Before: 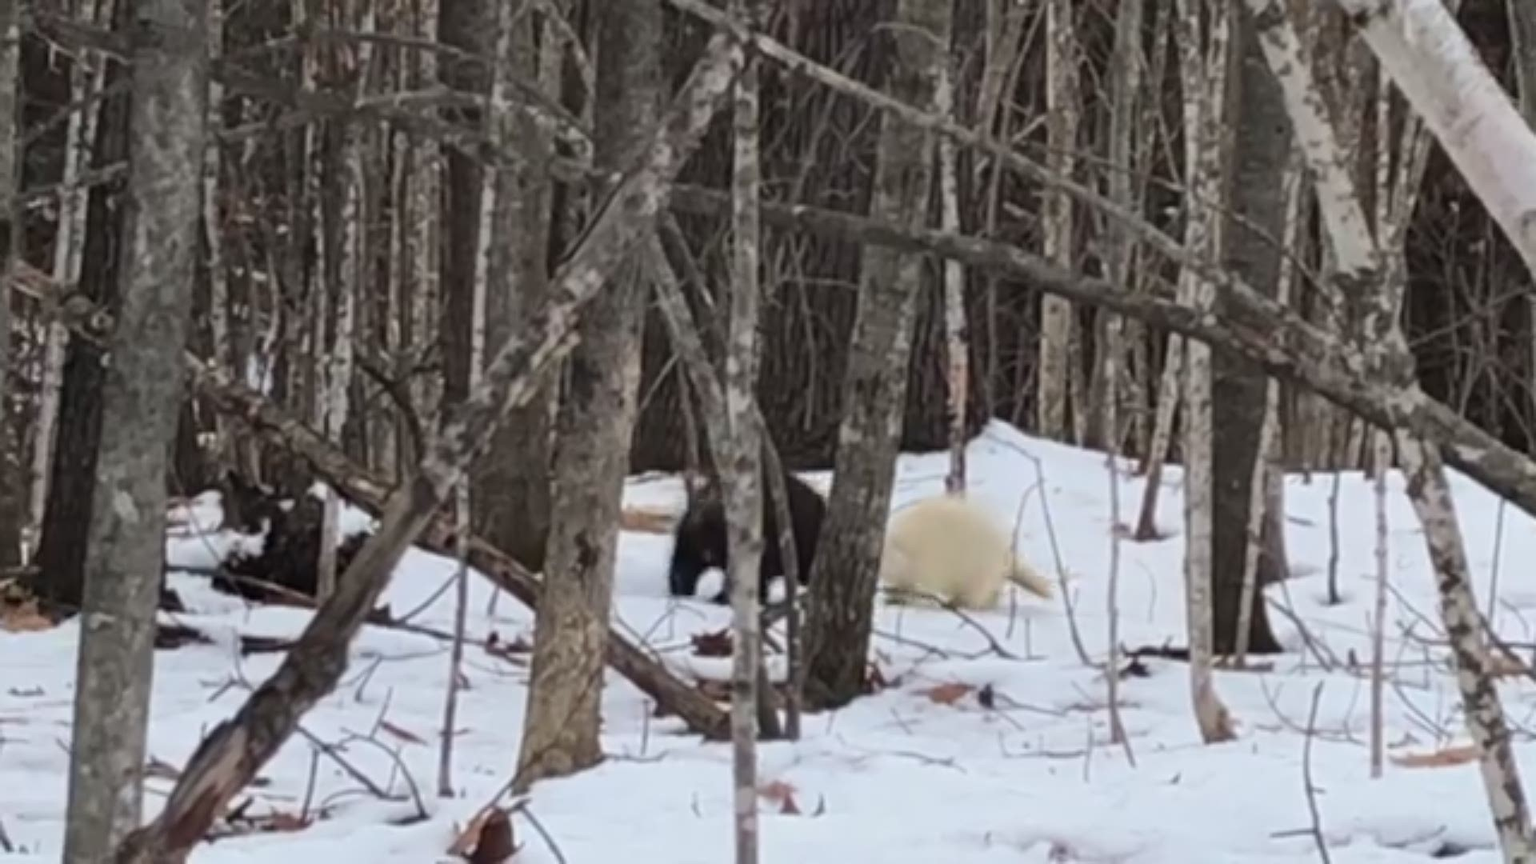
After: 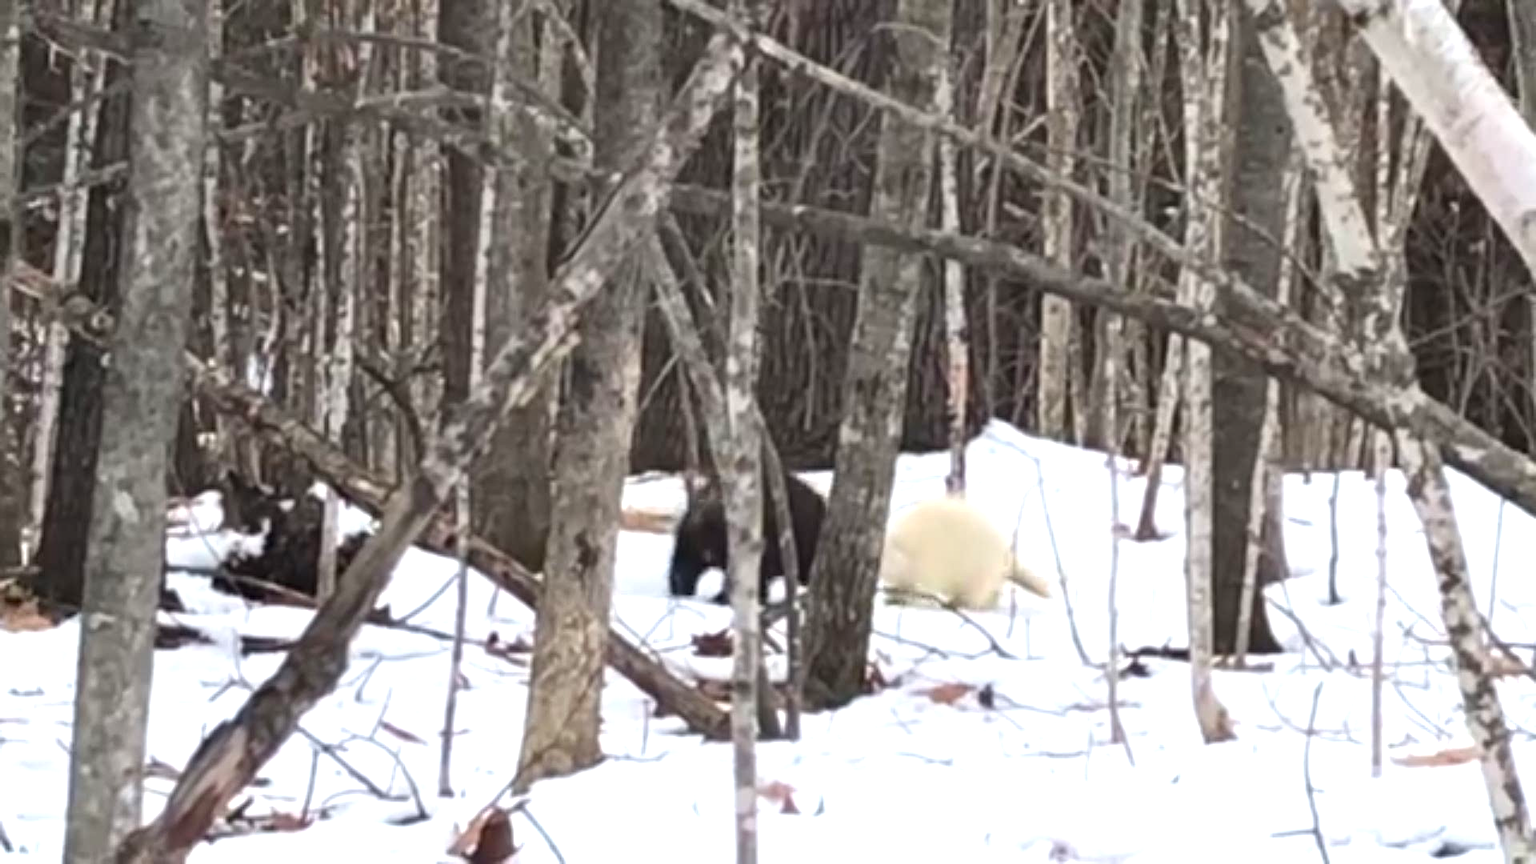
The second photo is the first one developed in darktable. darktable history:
exposure: black level correction 0, exposure 0.929 EV, compensate highlight preservation false
